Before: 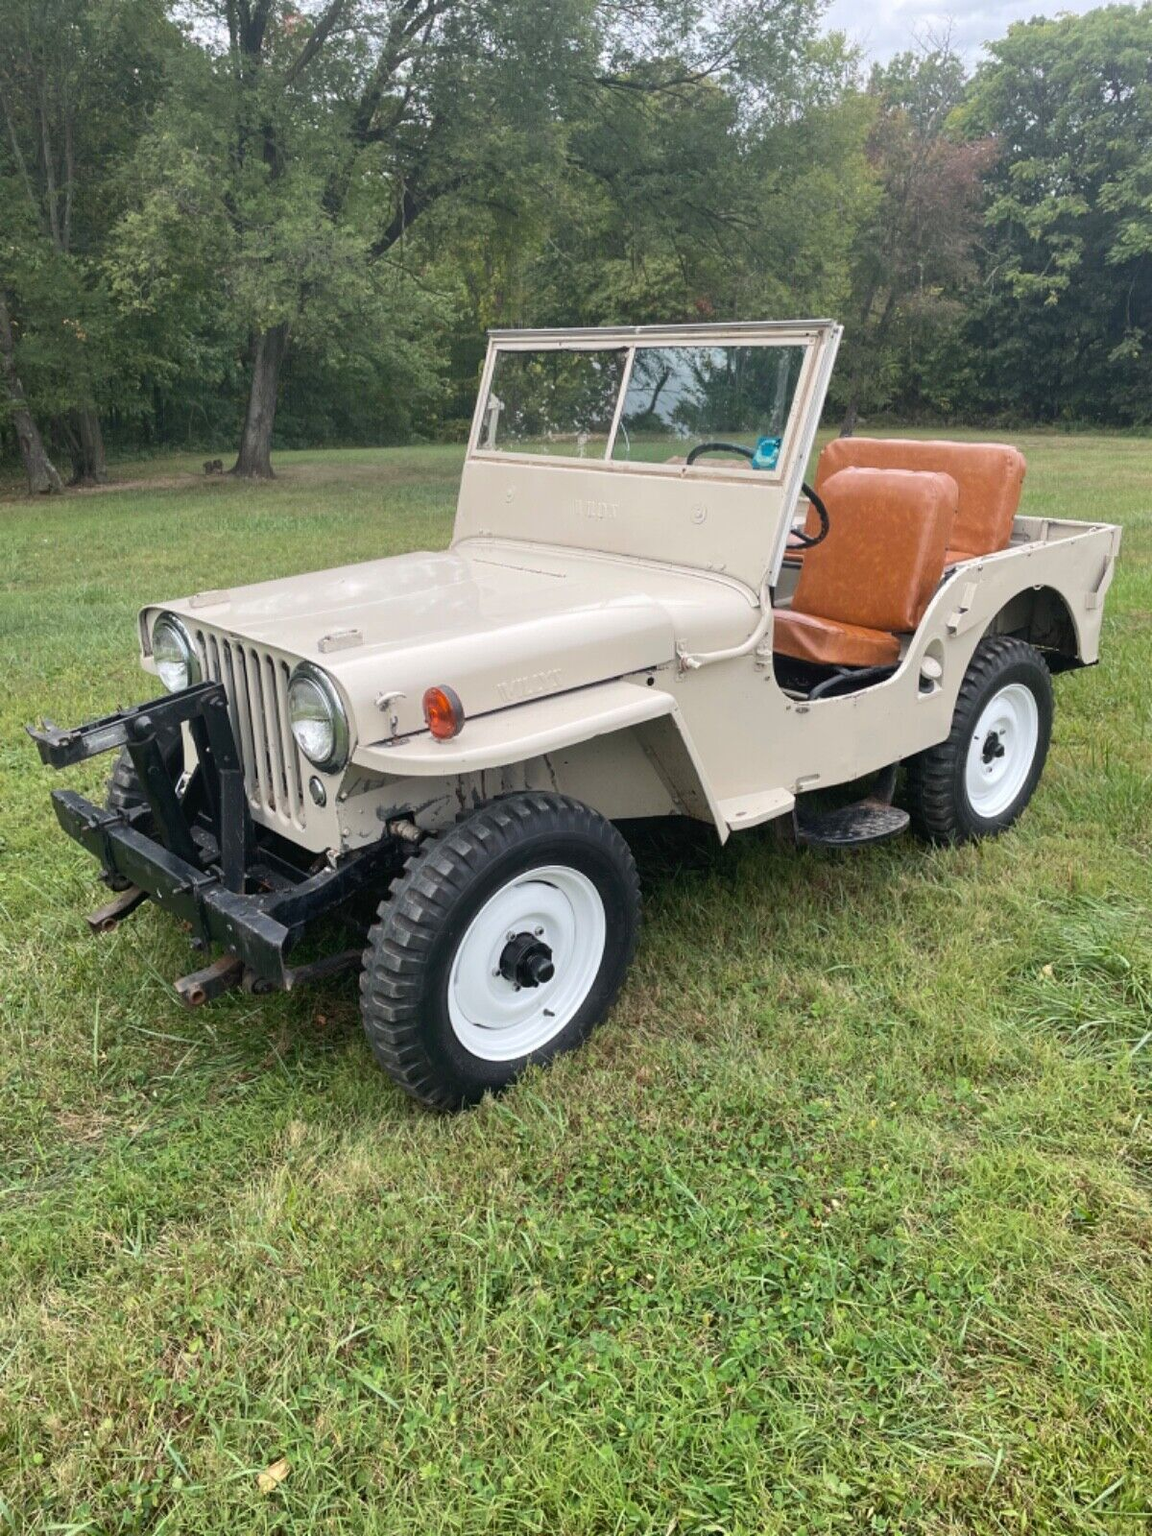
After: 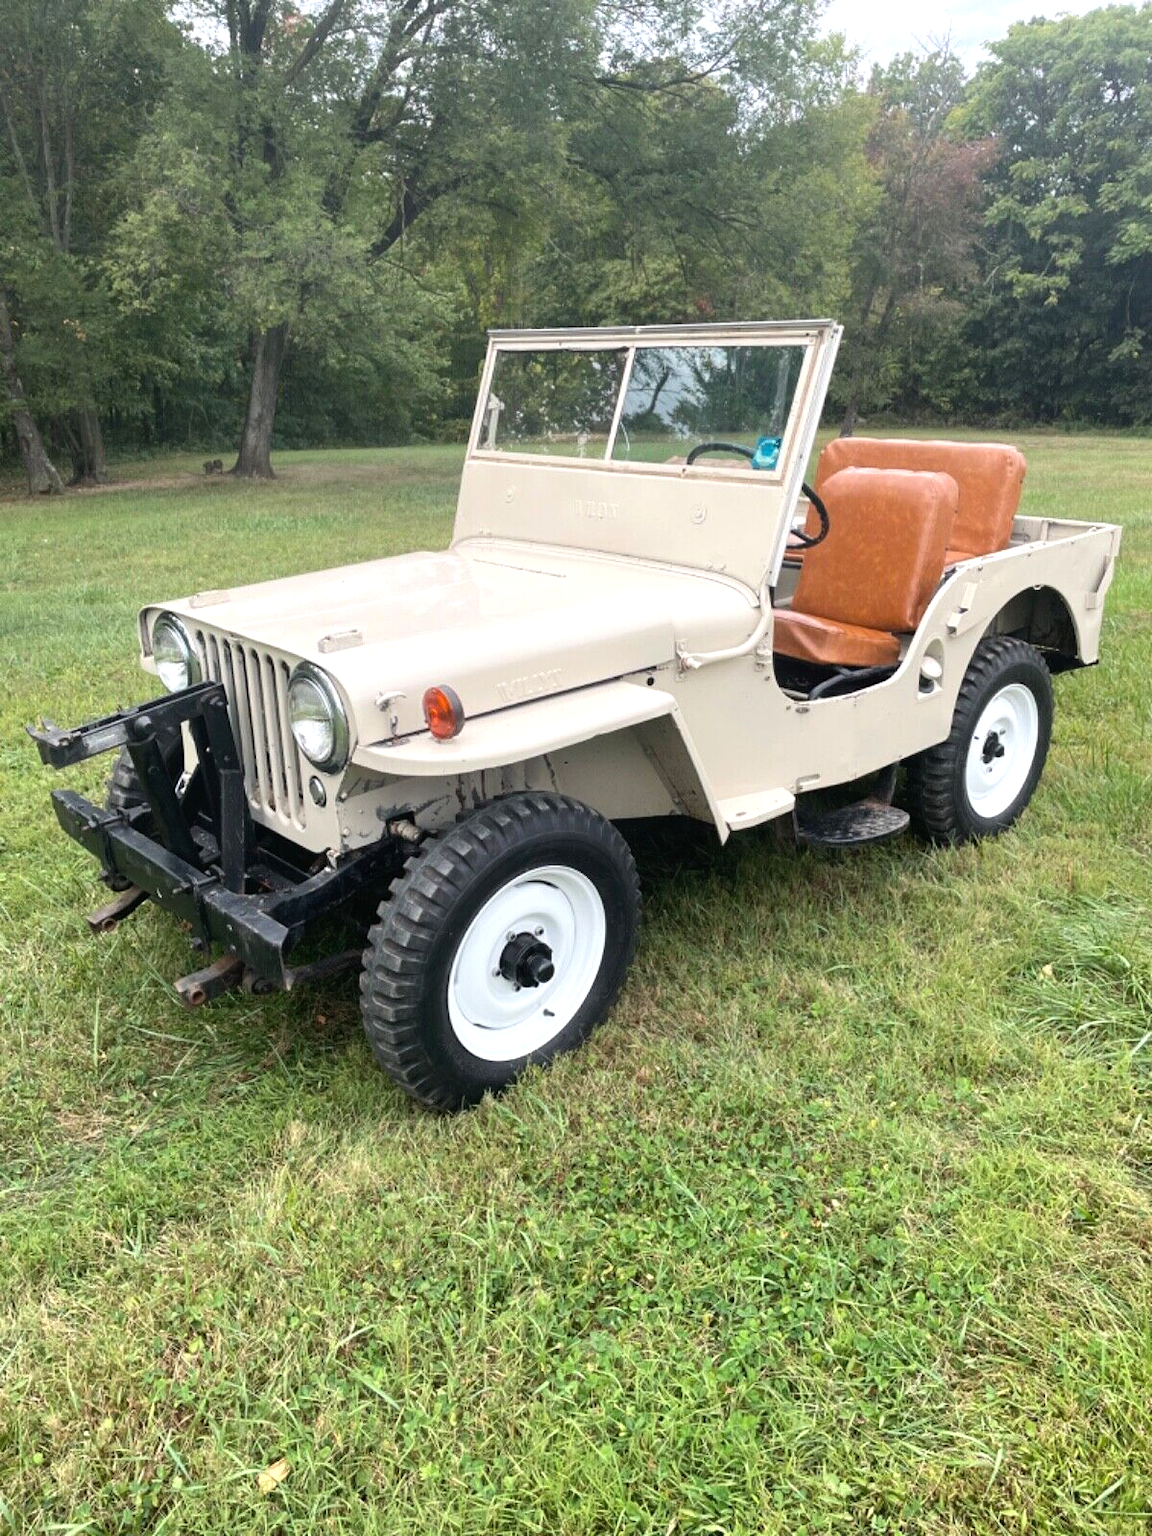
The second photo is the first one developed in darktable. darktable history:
tone equalizer: -8 EV -0.42 EV, -7 EV -0.366 EV, -6 EV -0.353 EV, -5 EV -0.215 EV, -3 EV 0.219 EV, -2 EV 0.327 EV, -1 EV 0.413 EV, +0 EV 0.446 EV
